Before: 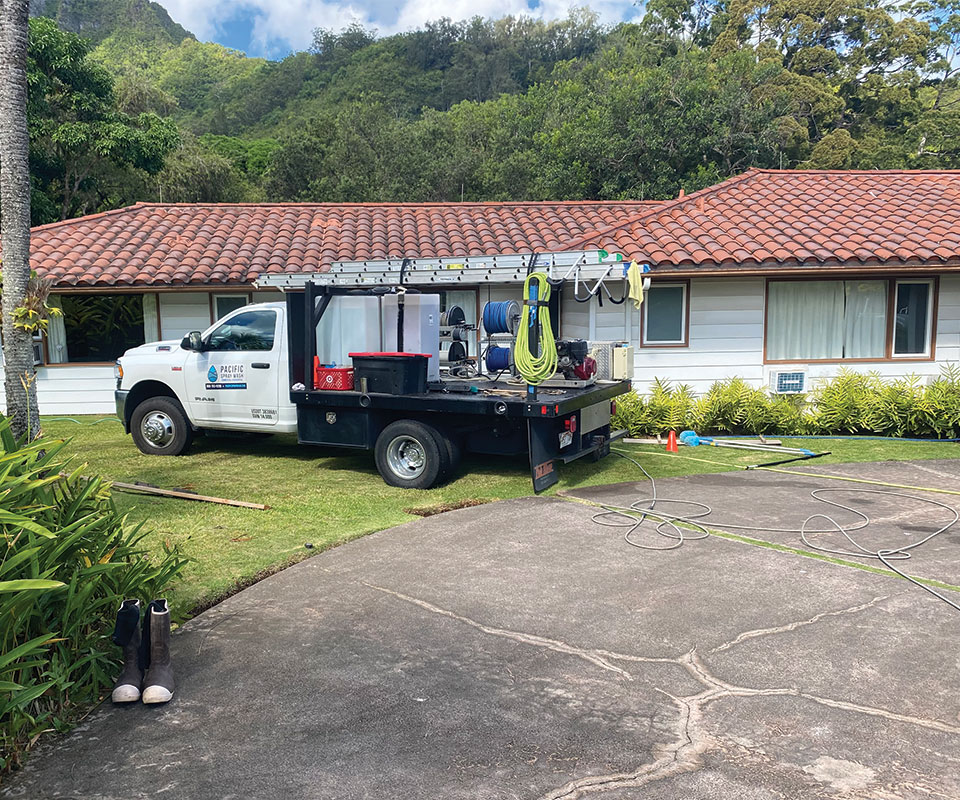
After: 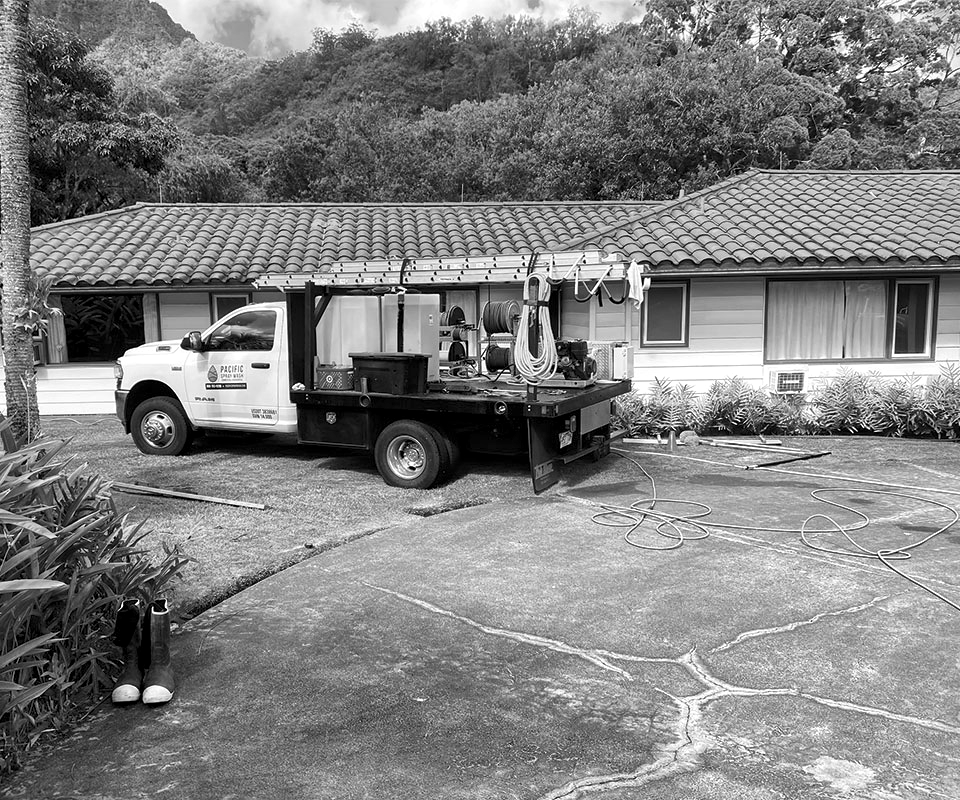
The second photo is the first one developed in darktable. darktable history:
color balance rgb: perceptual saturation grading › global saturation 35%, perceptual saturation grading › highlights -25%, perceptual saturation grading › shadows 25%, global vibrance 10%
local contrast: mode bilateral grid, contrast 25, coarseness 60, detail 151%, midtone range 0.2
monochrome: on, module defaults
